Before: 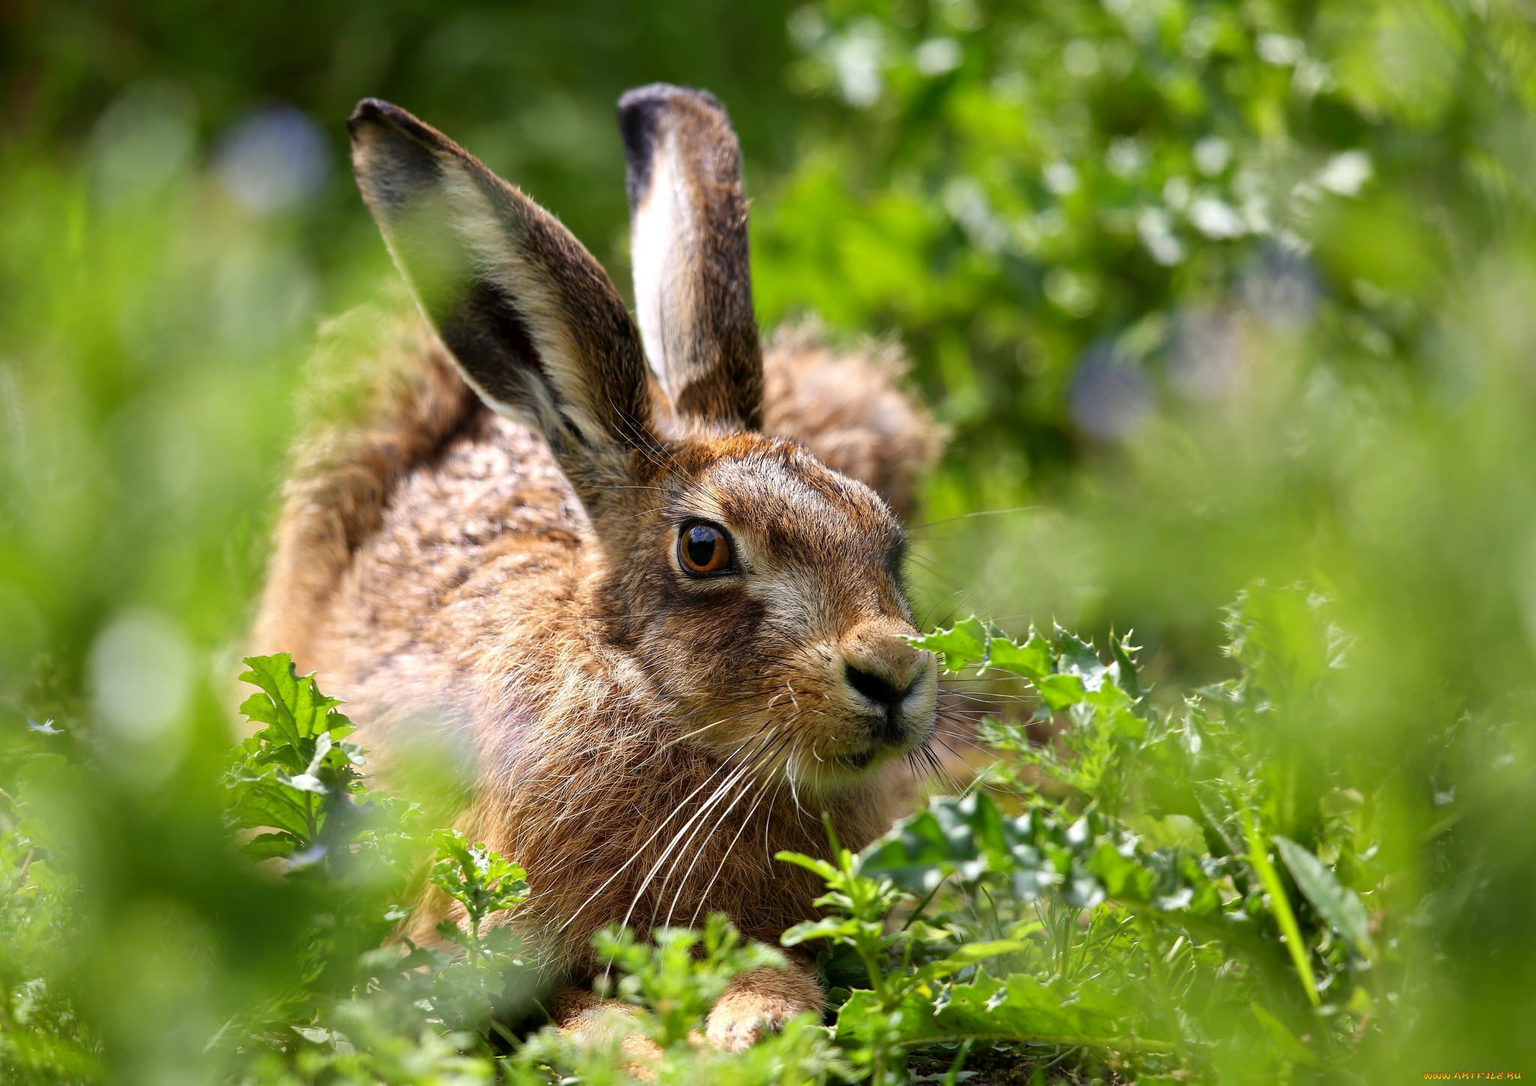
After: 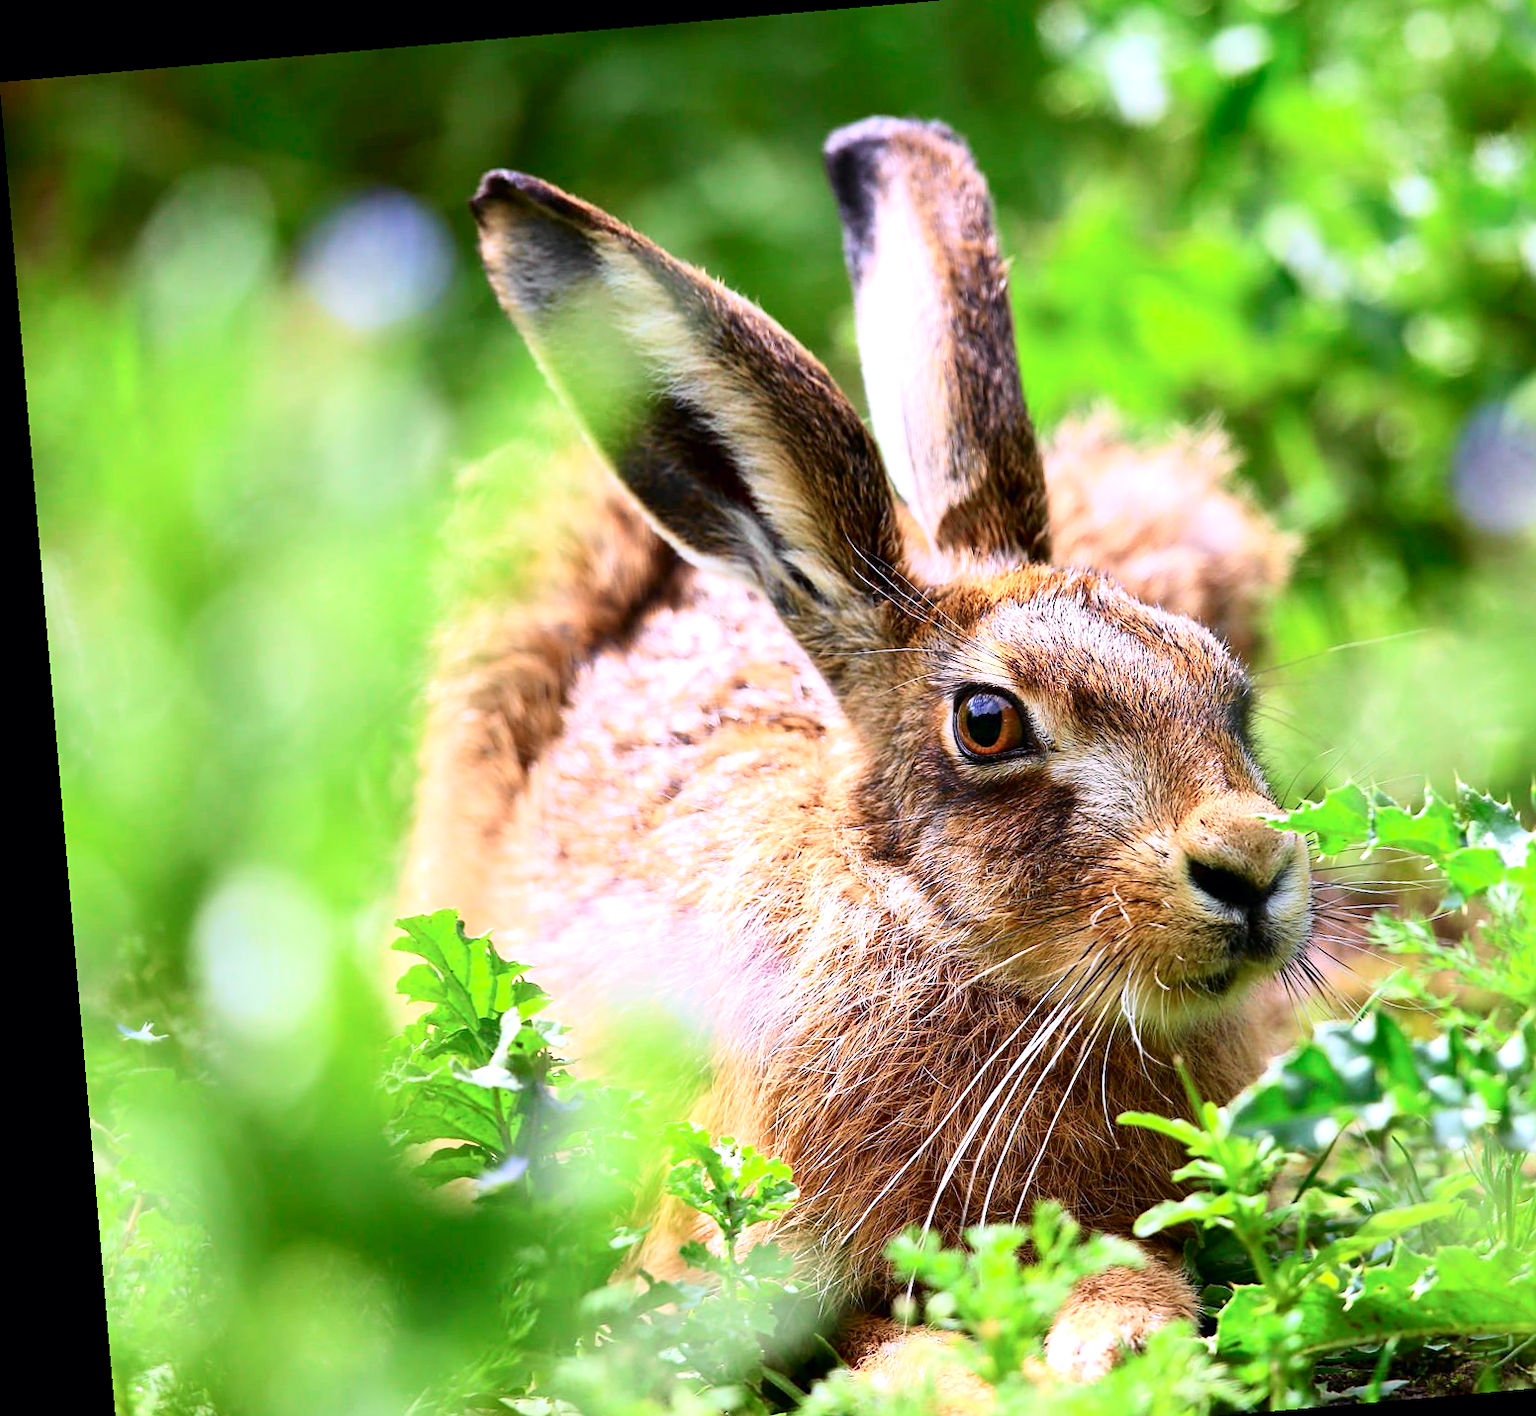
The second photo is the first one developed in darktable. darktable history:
crop: top 5.803%, right 27.864%, bottom 5.804%
white balance: red 1.042, blue 1.17
color correction: highlights a* -8, highlights b* 3.1
tone curve: curves: ch0 [(0, 0) (0.051, 0.03) (0.096, 0.071) (0.241, 0.247) (0.455, 0.525) (0.594, 0.697) (0.741, 0.845) (0.871, 0.933) (1, 0.984)]; ch1 [(0, 0) (0.1, 0.038) (0.318, 0.243) (0.399, 0.351) (0.478, 0.469) (0.499, 0.499) (0.534, 0.549) (0.565, 0.594) (0.601, 0.634) (0.666, 0.7) (1, 1)]; ch2 [(0, 0) (0.453, 0.45) (0.479, 0.483) (0.504, 0.499) (0.52, 0.519) (0.541, 0.559) (0.592, 0.612) (0.824, 0.815) (1, 1)], color space Lab, independent channels, preserve colors none
sharpen: amount 0.2
exposure: exposure 0.6 EV, compensate highlight preservation false
rotate and perspective: rotation -4.98°, automatic cropping off
